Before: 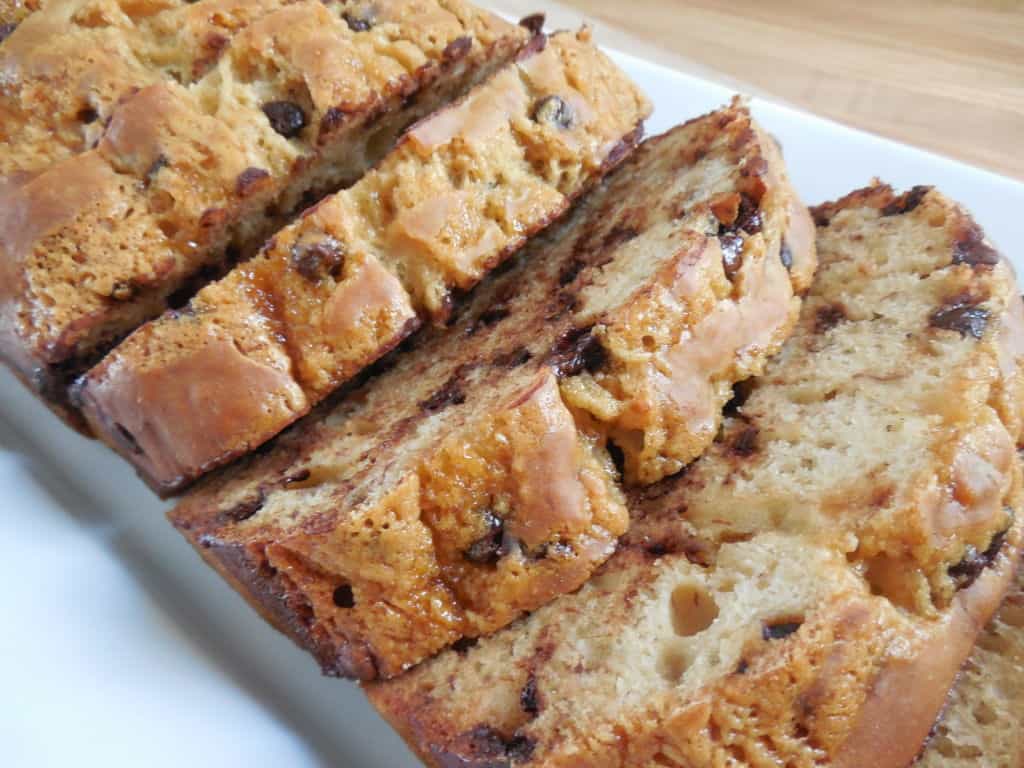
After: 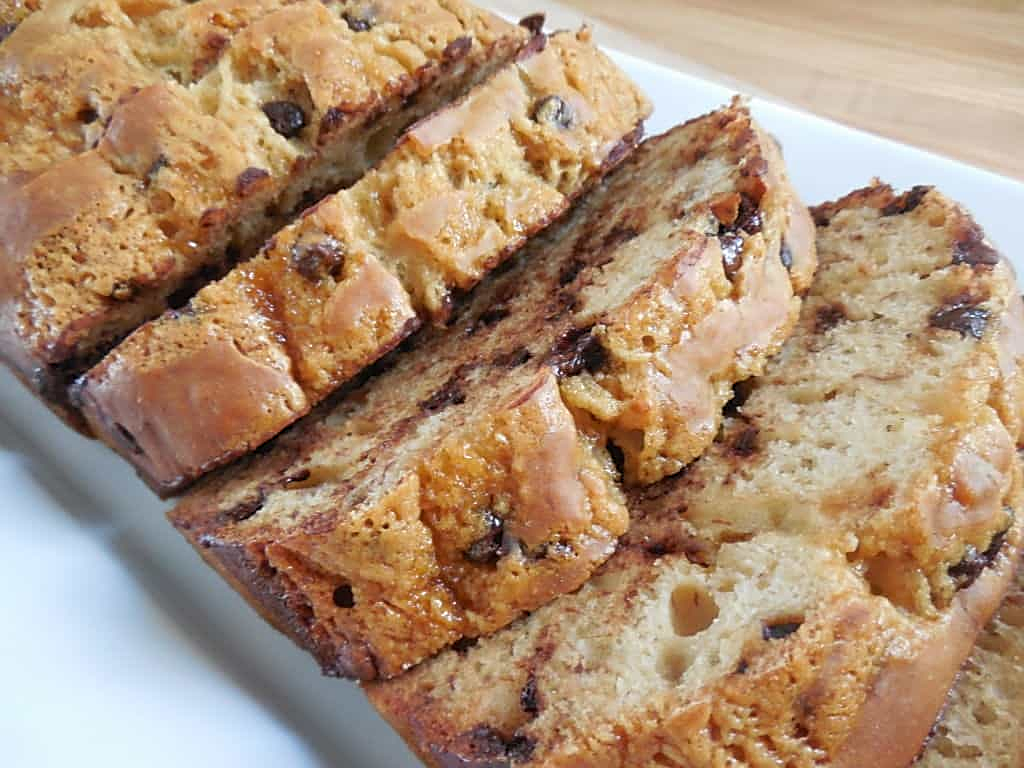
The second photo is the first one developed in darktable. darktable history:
levels: mode automatic, black 0.023%, white 99.97%, levels [0.062, 0.494, 0.925]
sharpen: on, module defaults
